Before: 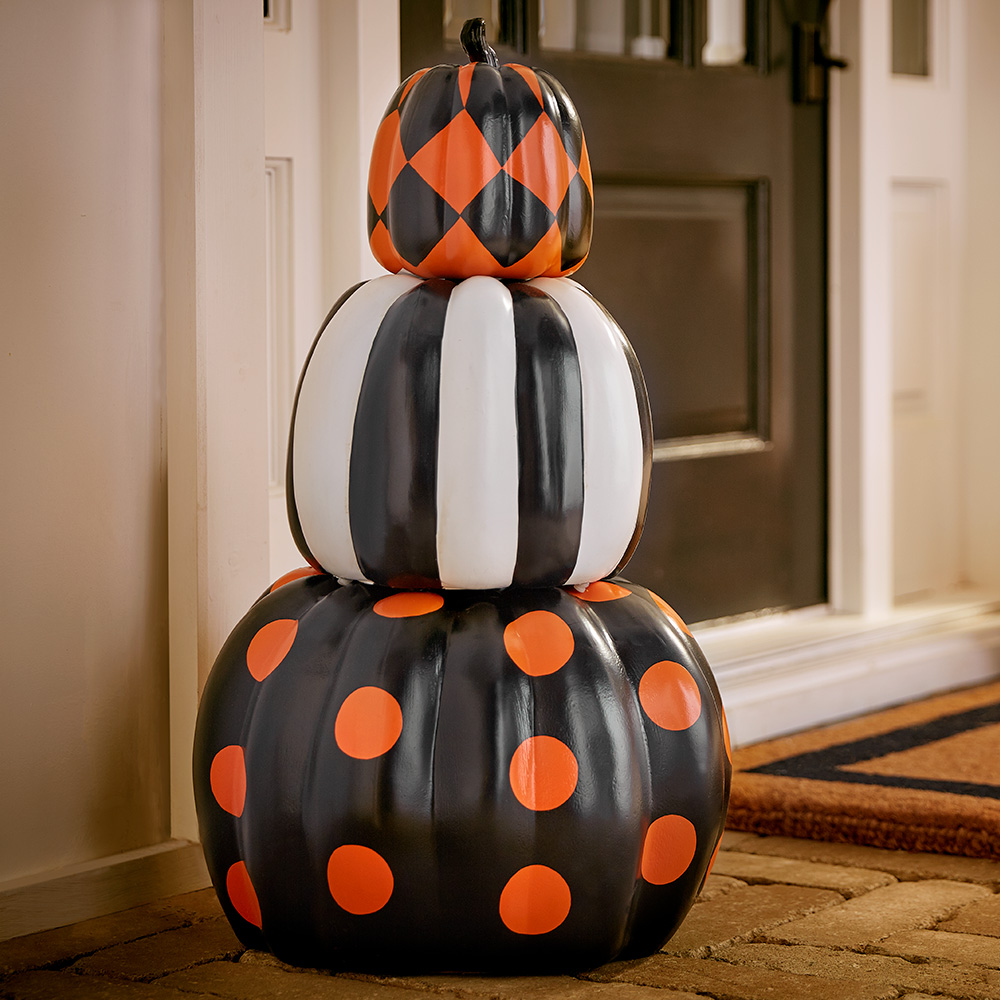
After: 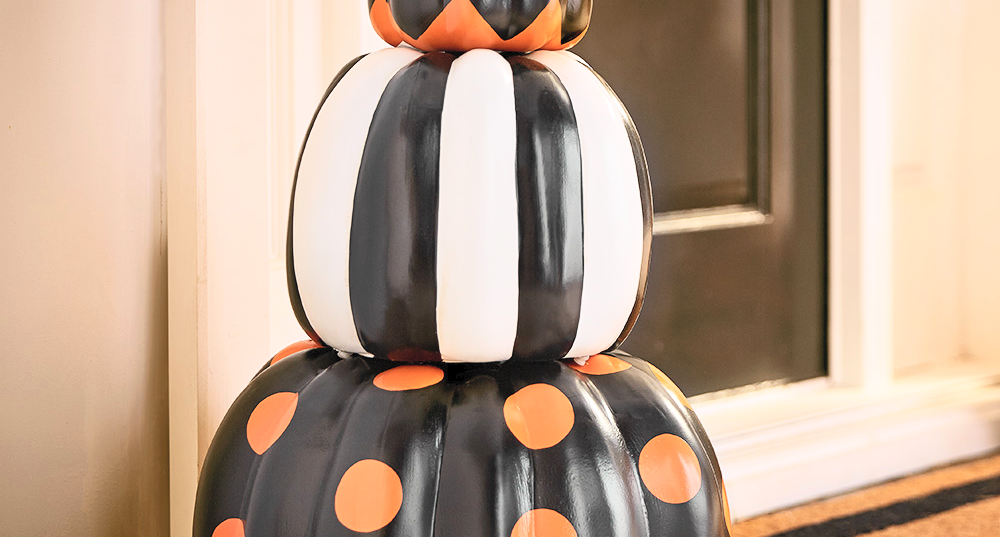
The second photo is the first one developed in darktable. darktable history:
crop and rotate: top 22.789%, bottom 23.51%
contrast brightness saturation: contrast 0.372, brightness 0.538
